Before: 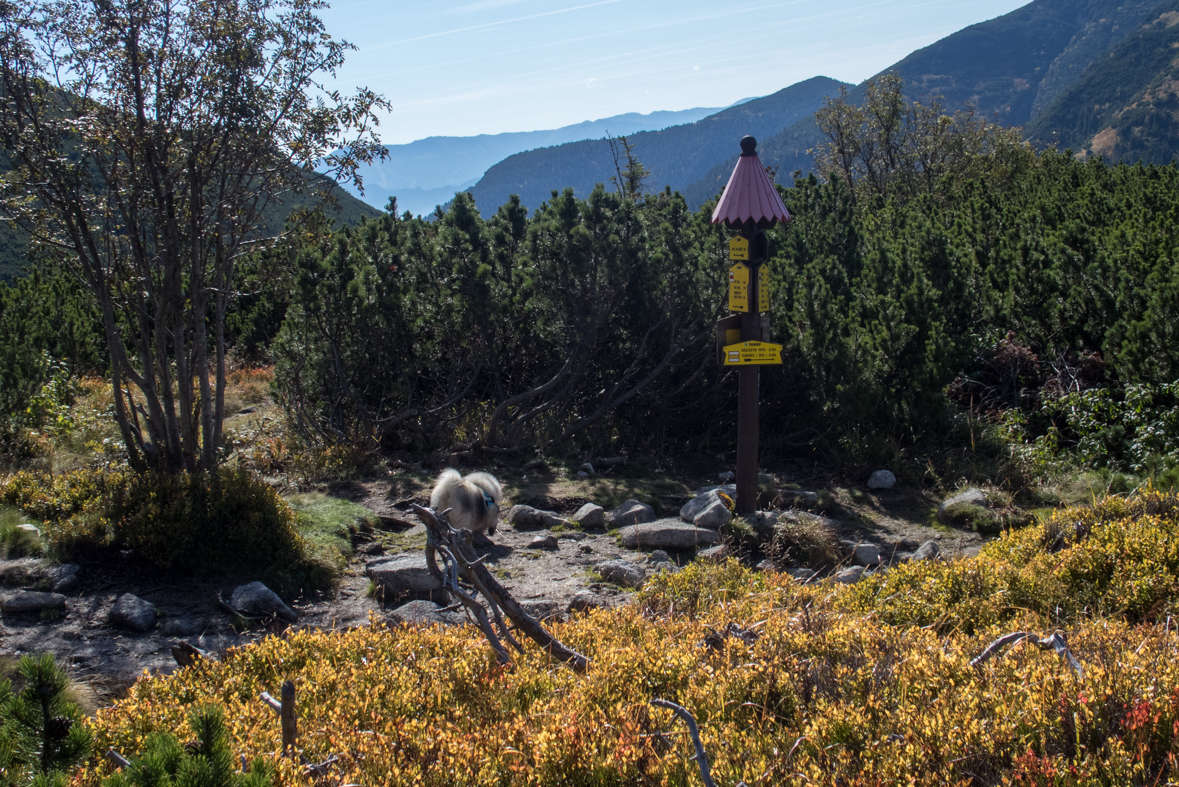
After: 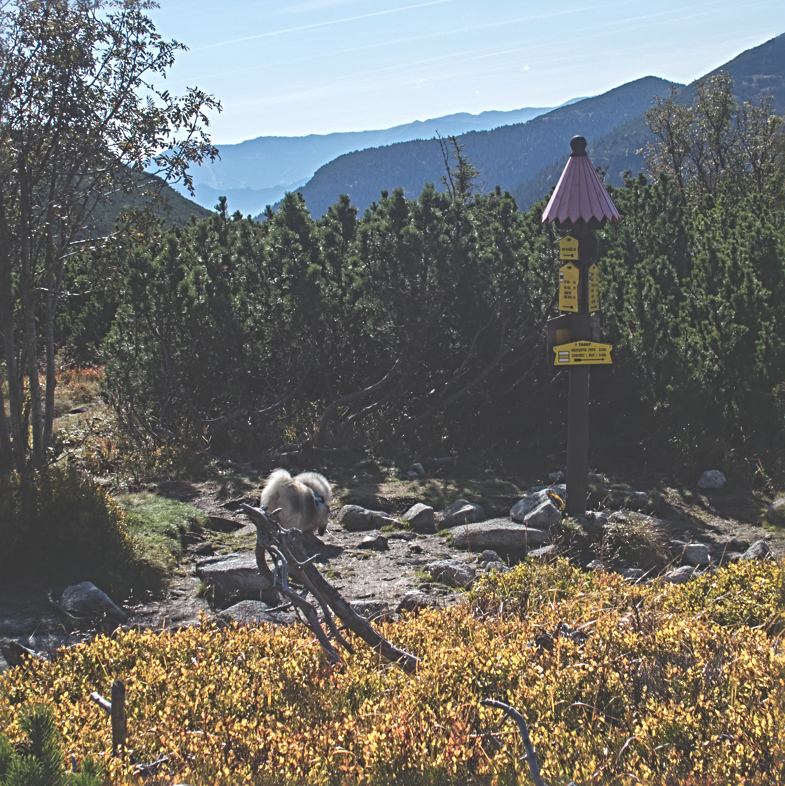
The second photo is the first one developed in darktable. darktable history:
crop and rotate: left 14.503%, right 18.85%
sharpen: radius 3.968
exposure: black level correction -0.04, exposure 0.061 EV, compensate highlight preservation false
